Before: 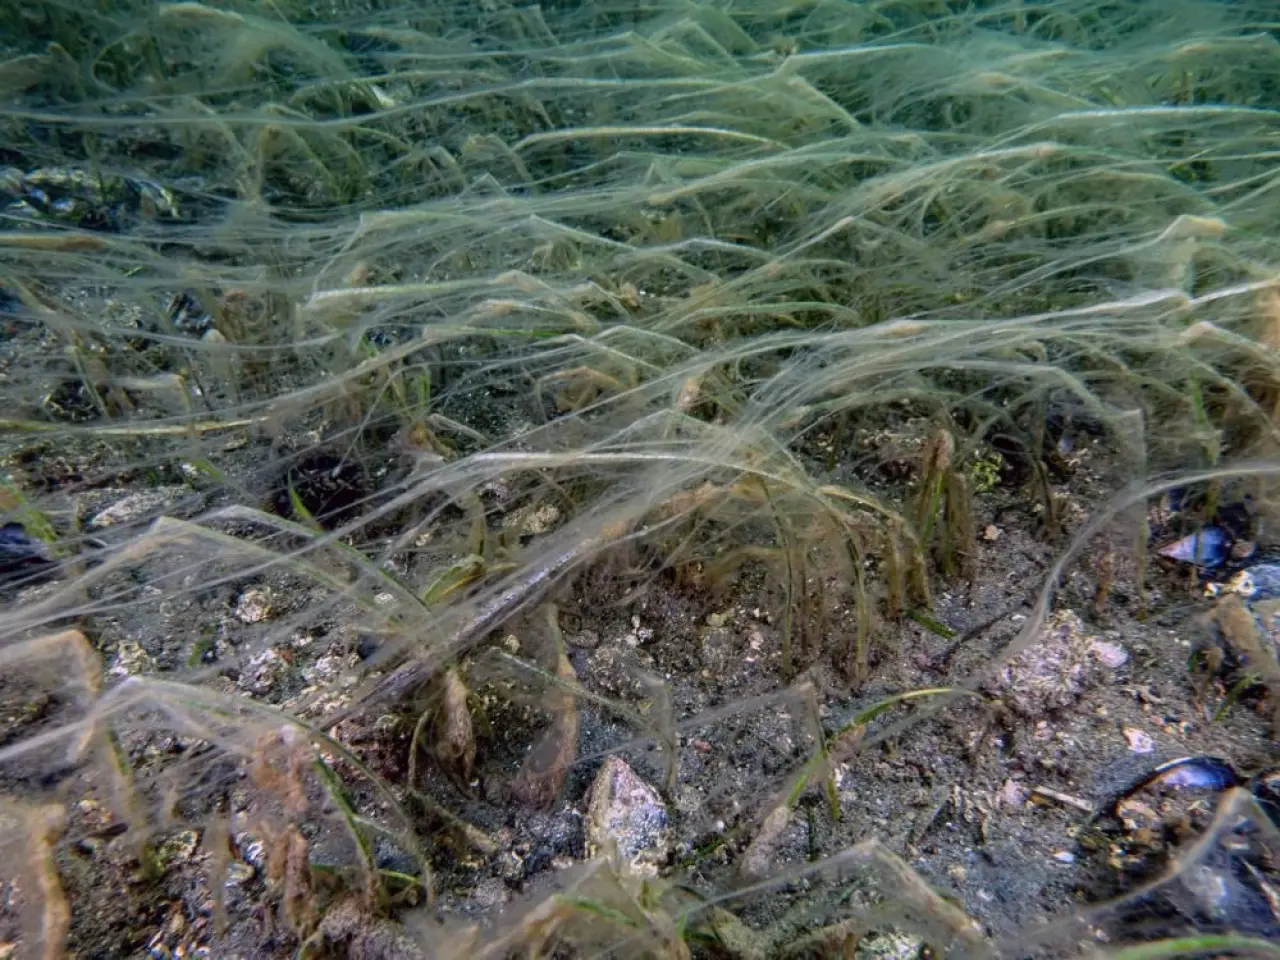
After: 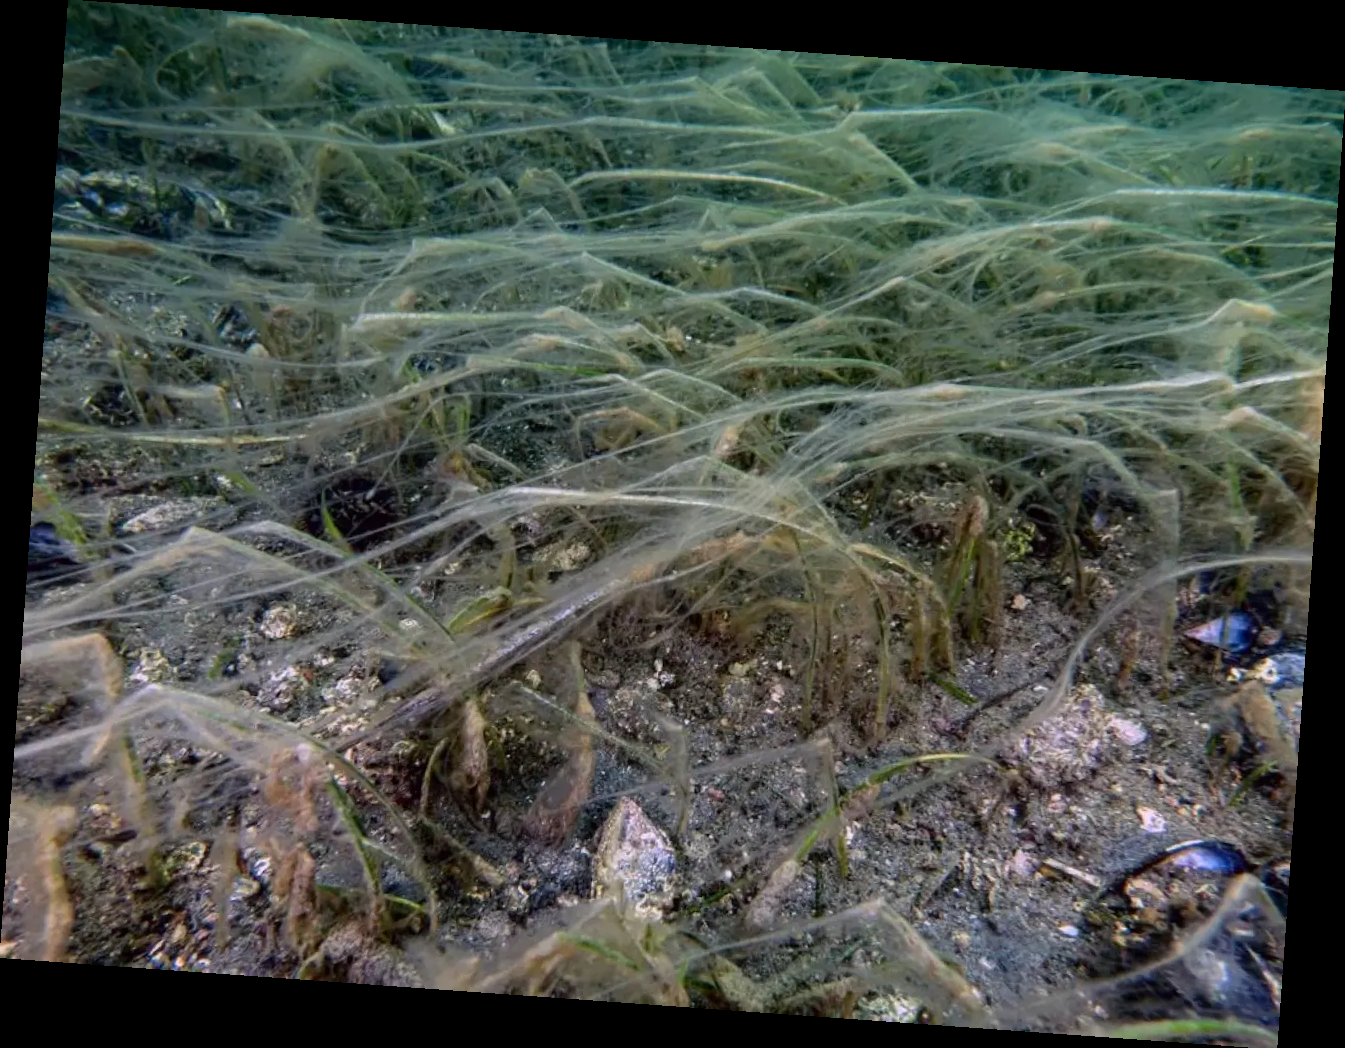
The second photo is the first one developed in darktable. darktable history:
rotate and perspective: rotation 4.1°, automatic cropping off
shadows and highlights: shadows -30, highlights 30
